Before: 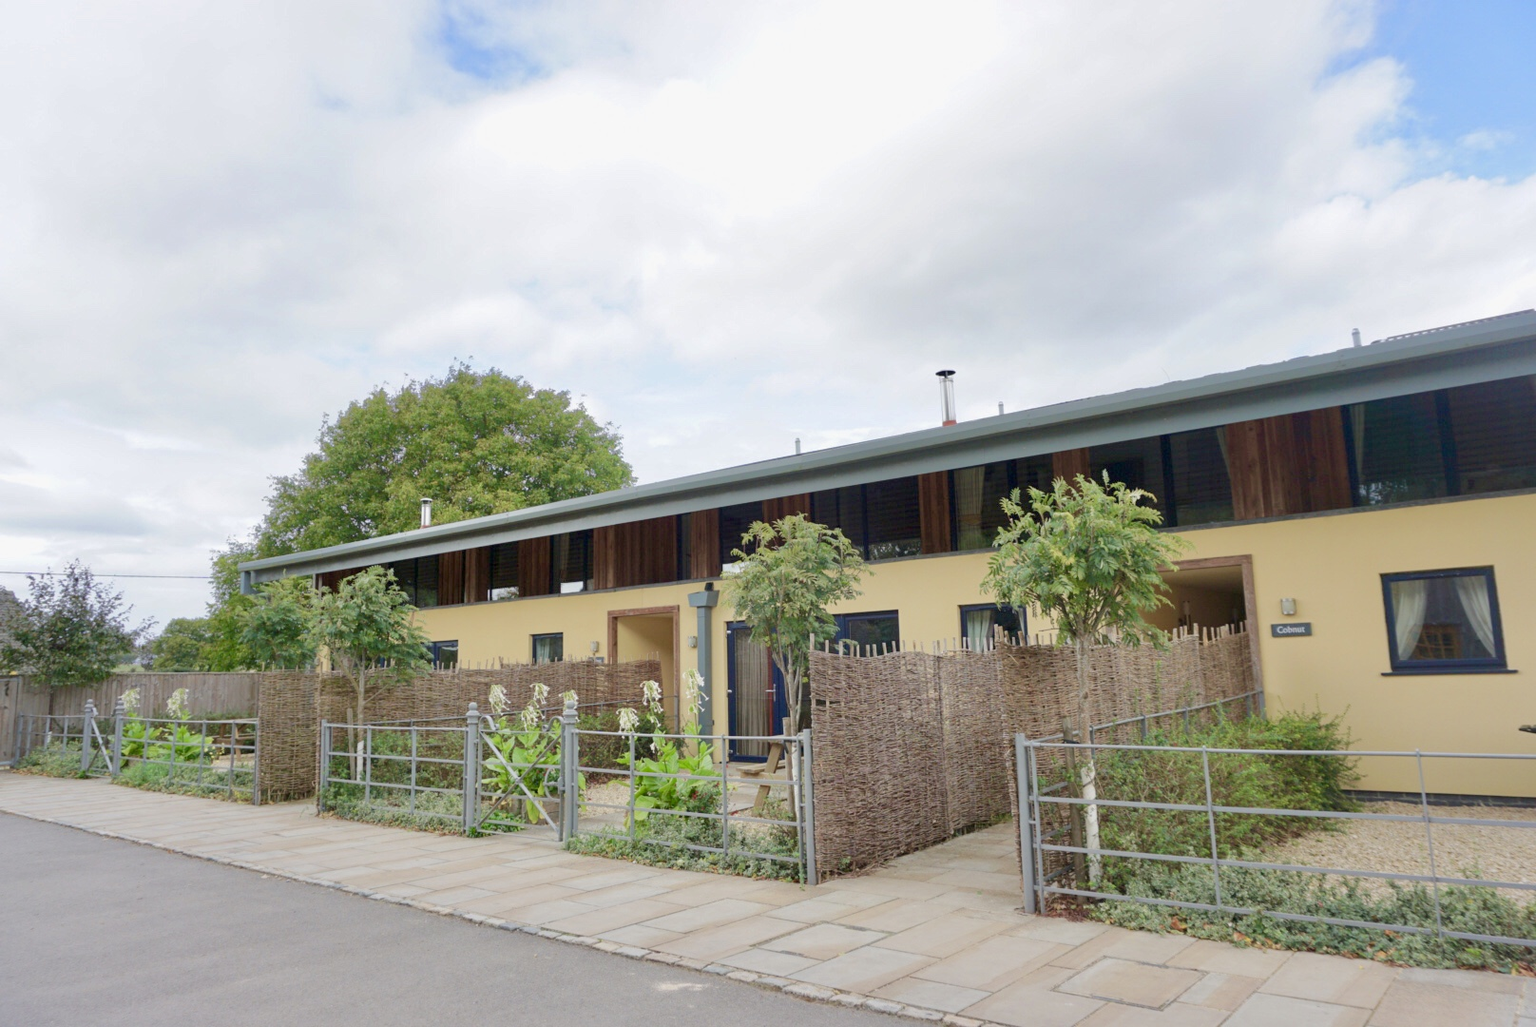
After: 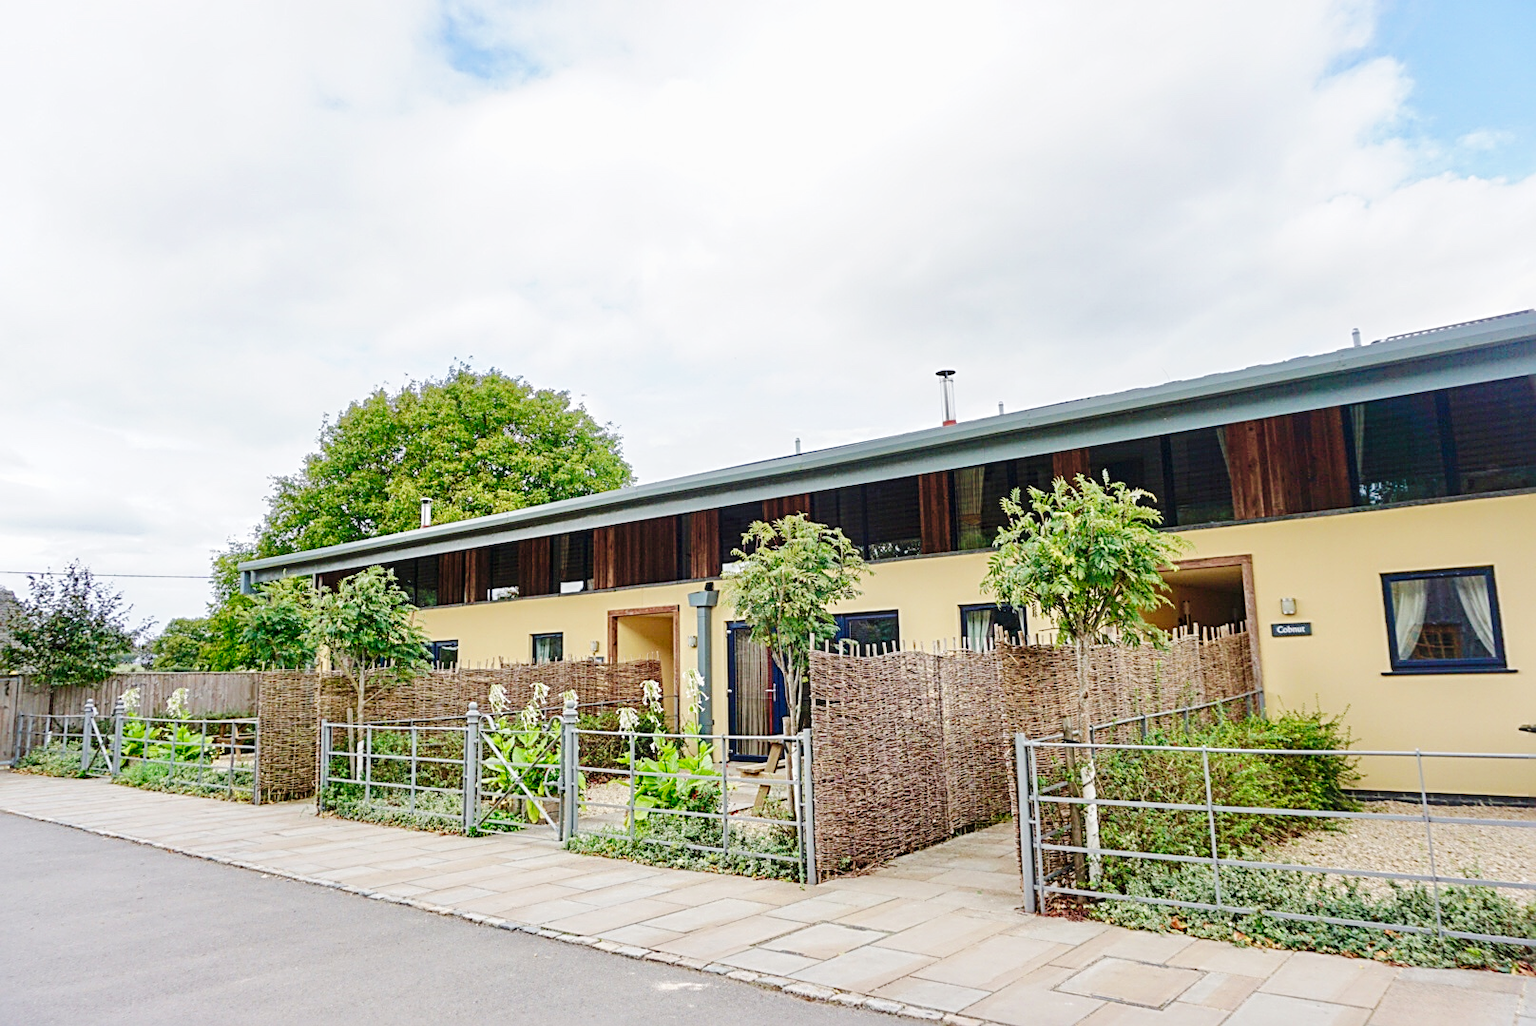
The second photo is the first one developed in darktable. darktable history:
sharpen: radius 2.842, amount 0.724
local contrast: on, module defaults
base curve: curves: ch0 [(0, 0) (0.036, 0.025) (0.121, 0.166) (0.206, 0.329) (0.605, 0.79) (1, 1)], preserve colors none
